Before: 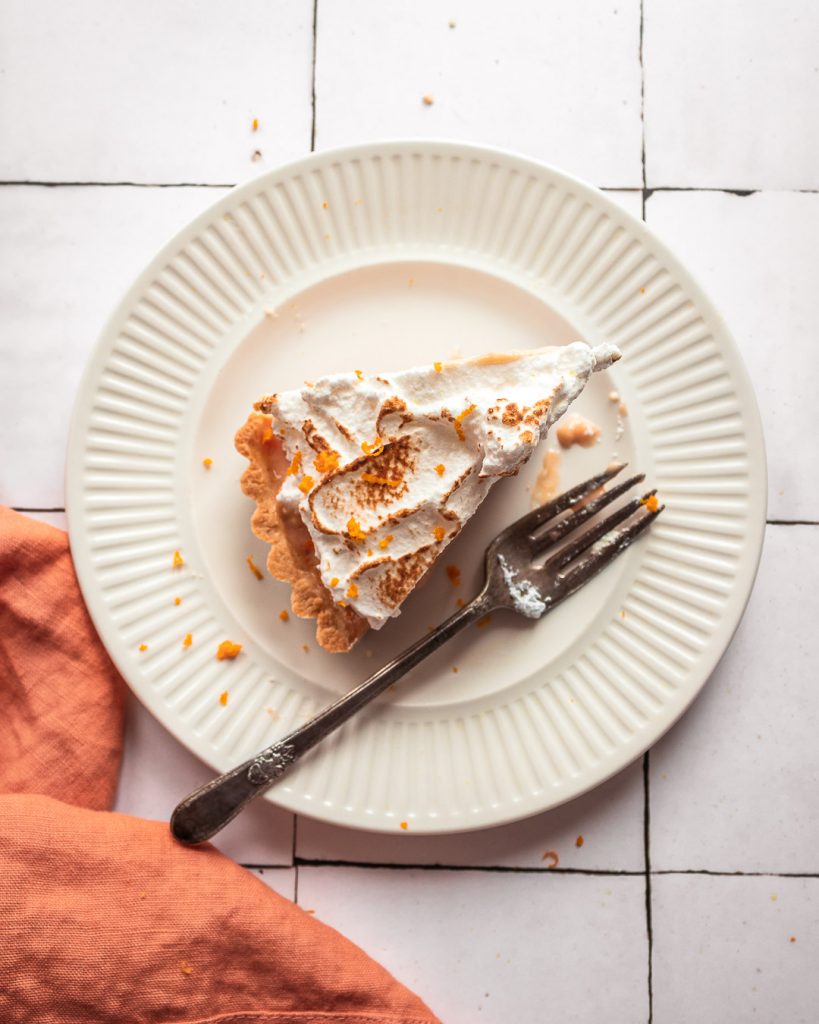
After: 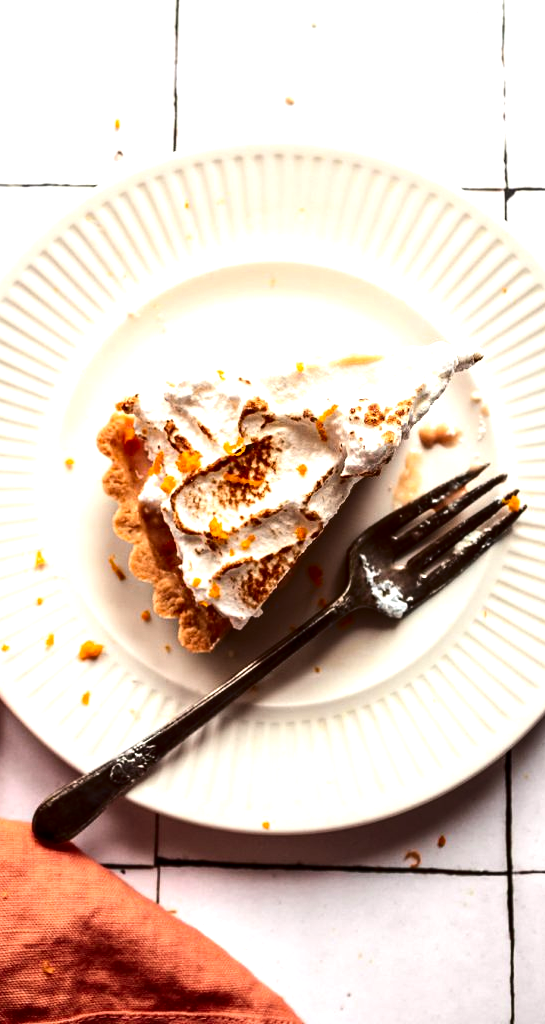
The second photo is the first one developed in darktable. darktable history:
tone equalizer: -8 EV -0.75 EV, -7 EV -0.7 EV, -6 EV -0.6 EV, -5 EV -0.4 EV, -3 EV 0.4 EV, -2 EV 0.6 EV, -1 EV 0.7 EV, +0 EV 0.75 EV, edges refinement/feathering 500, mask exposure compensation -1.57 EV, preserve details no
crop: left 16.899%, right 16.556%
contrast brightness saturation: contrast 0.13, brightness -0.24, saturation 0.14
